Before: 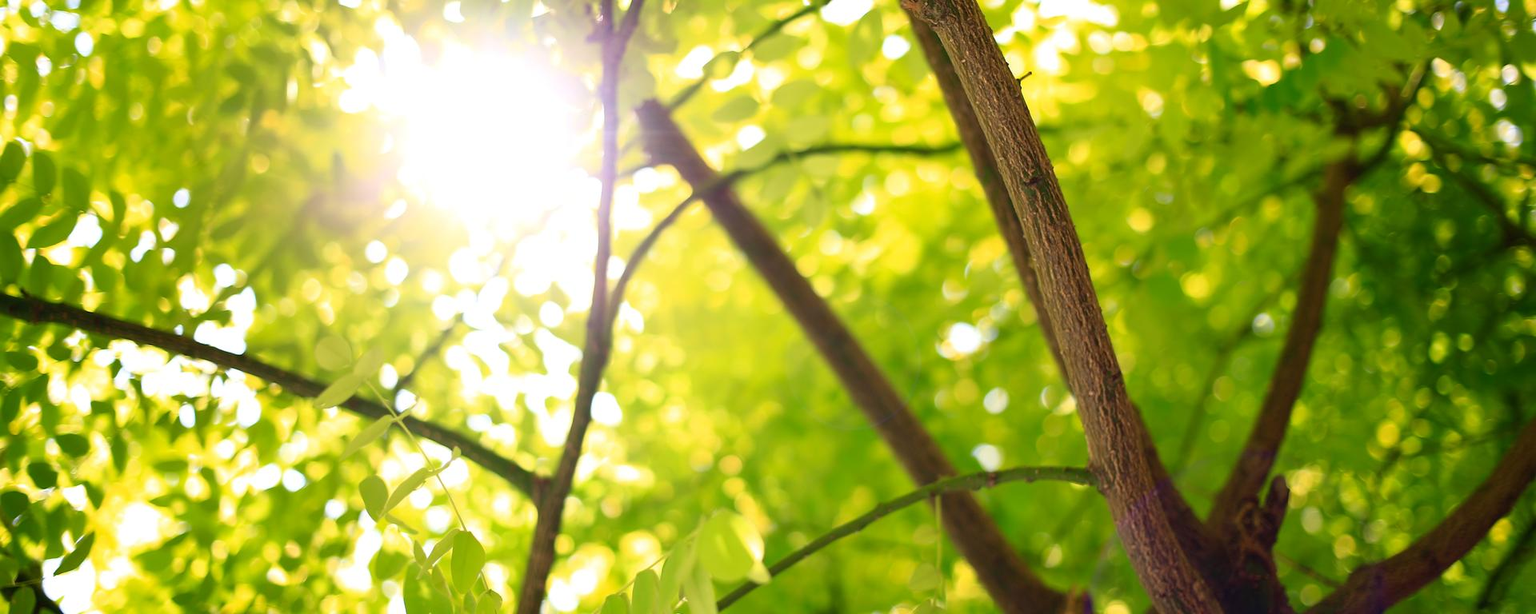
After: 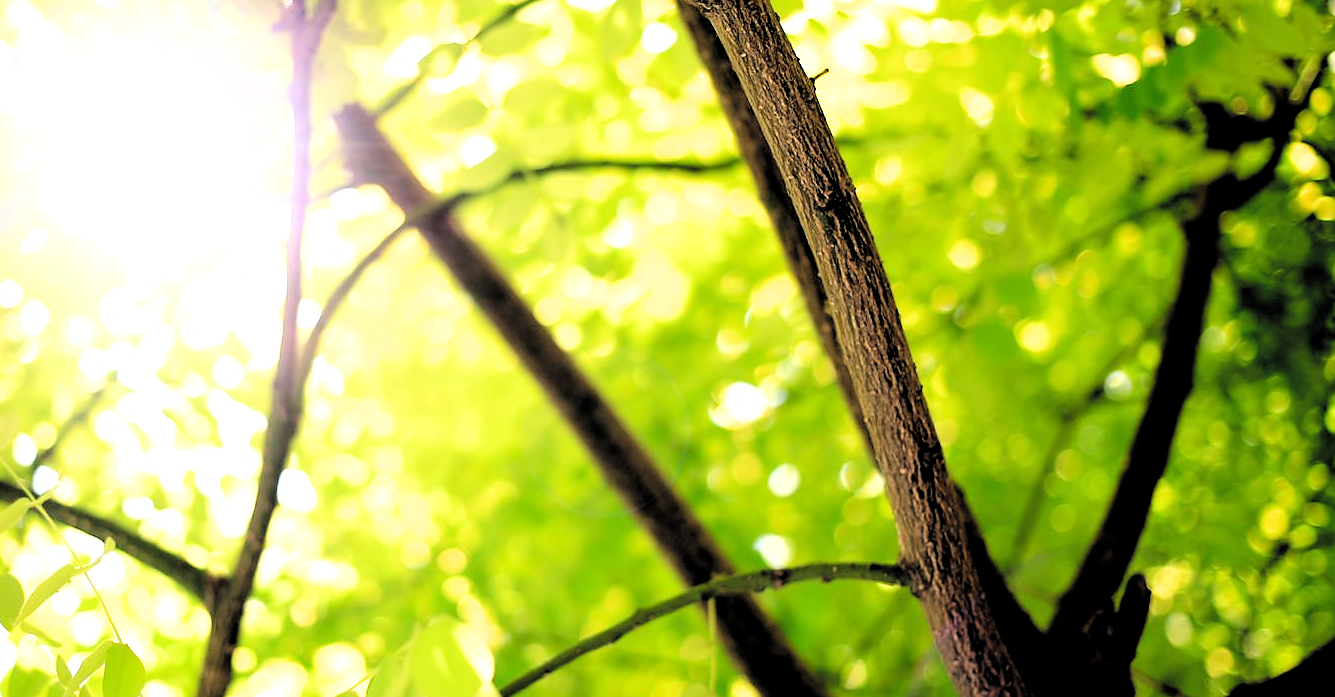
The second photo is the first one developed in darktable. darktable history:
filmic rgb: middle gray luminance 13.55%, black relative exposure -1.97 EV, white relative exposure 3.1 EV, threshold 6 EV, target black luminance 0%, hardness 1.79, latitude 59.23%, contrast 1.728, highlights saturation mix 5%, shadows ↔ highlights balance -37.52%, add noise in highlights 0, color science v3 (2019), use custom middle-gray values true, iterations of high-quality reconstruction 0, contrast in highlights soft, enable highlight reconstruction true
white balance: emerald 1
sharpen: radius 0.969, amount 0.604
crop and rotate: left 24.034%, top 2.838%, right 6.406%, bottom 6.299%
